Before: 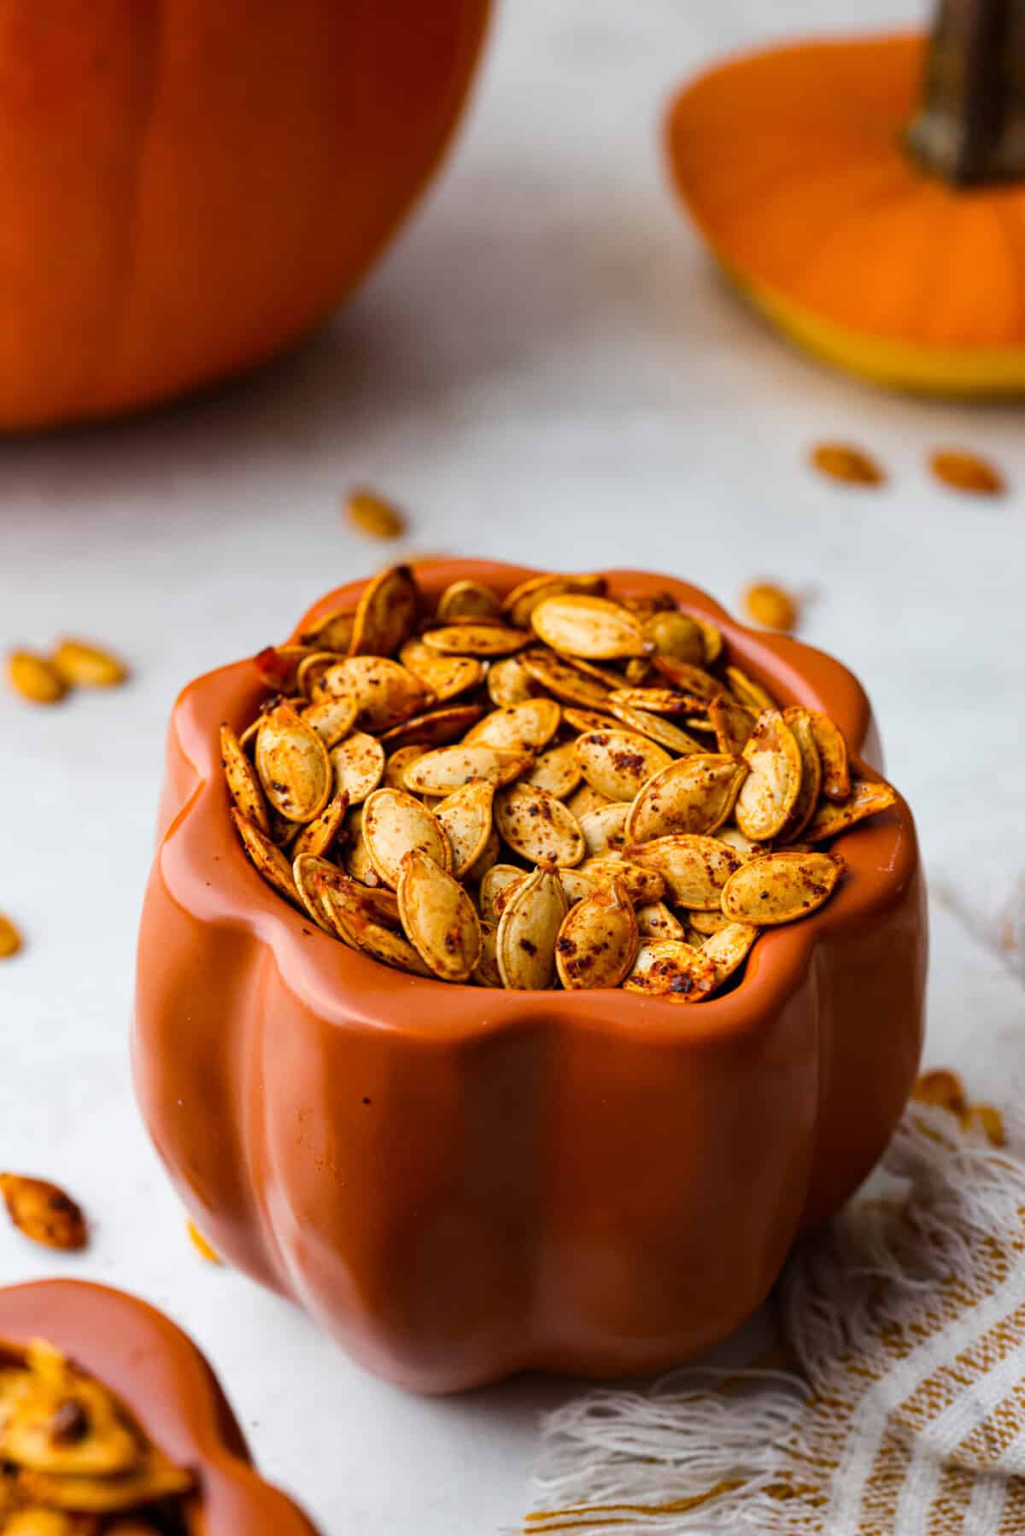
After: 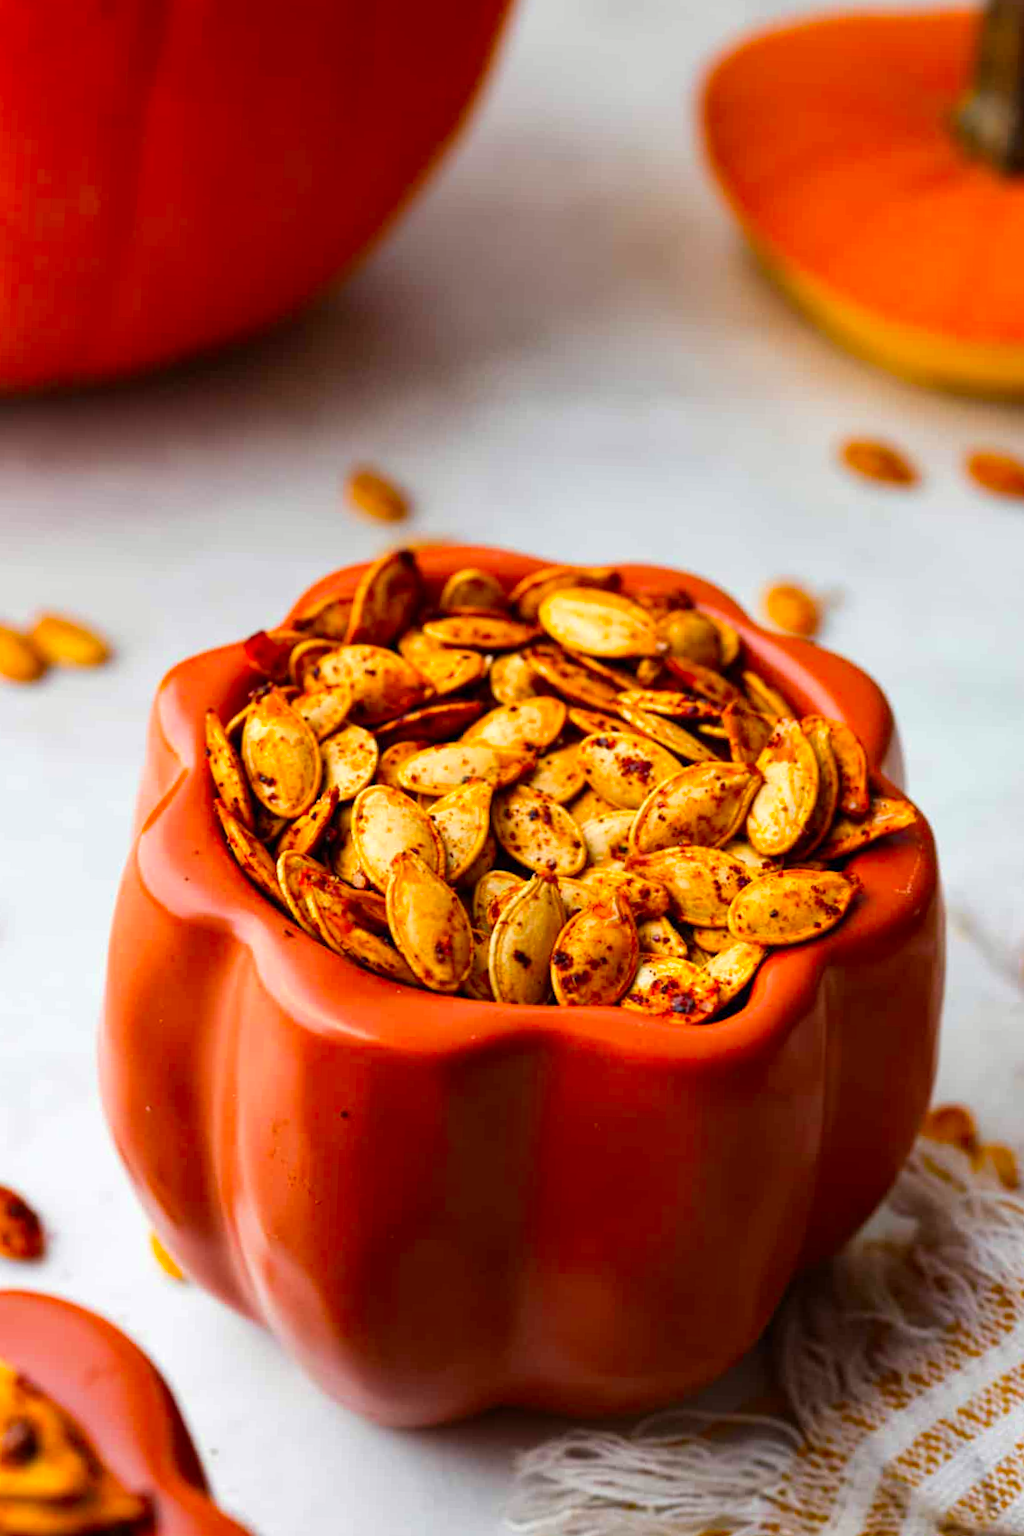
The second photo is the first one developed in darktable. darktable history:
levels: mode automatic, levels [0, 0.474, 0.947]
color calibration: output R [0.999, 0.026, -0.11, 0], output G [-0.019, 1.037, -0.099, 0], output B [0.022, -0.023, 0.902, 0], illuminant same as pipeline (D50), adaptation none (bypass), x 0.334, y 0.334, temperature 5007.47 K
color correction: highlights b* 0.049, saturation 1.28
crop and rotate: angle -2.23°
